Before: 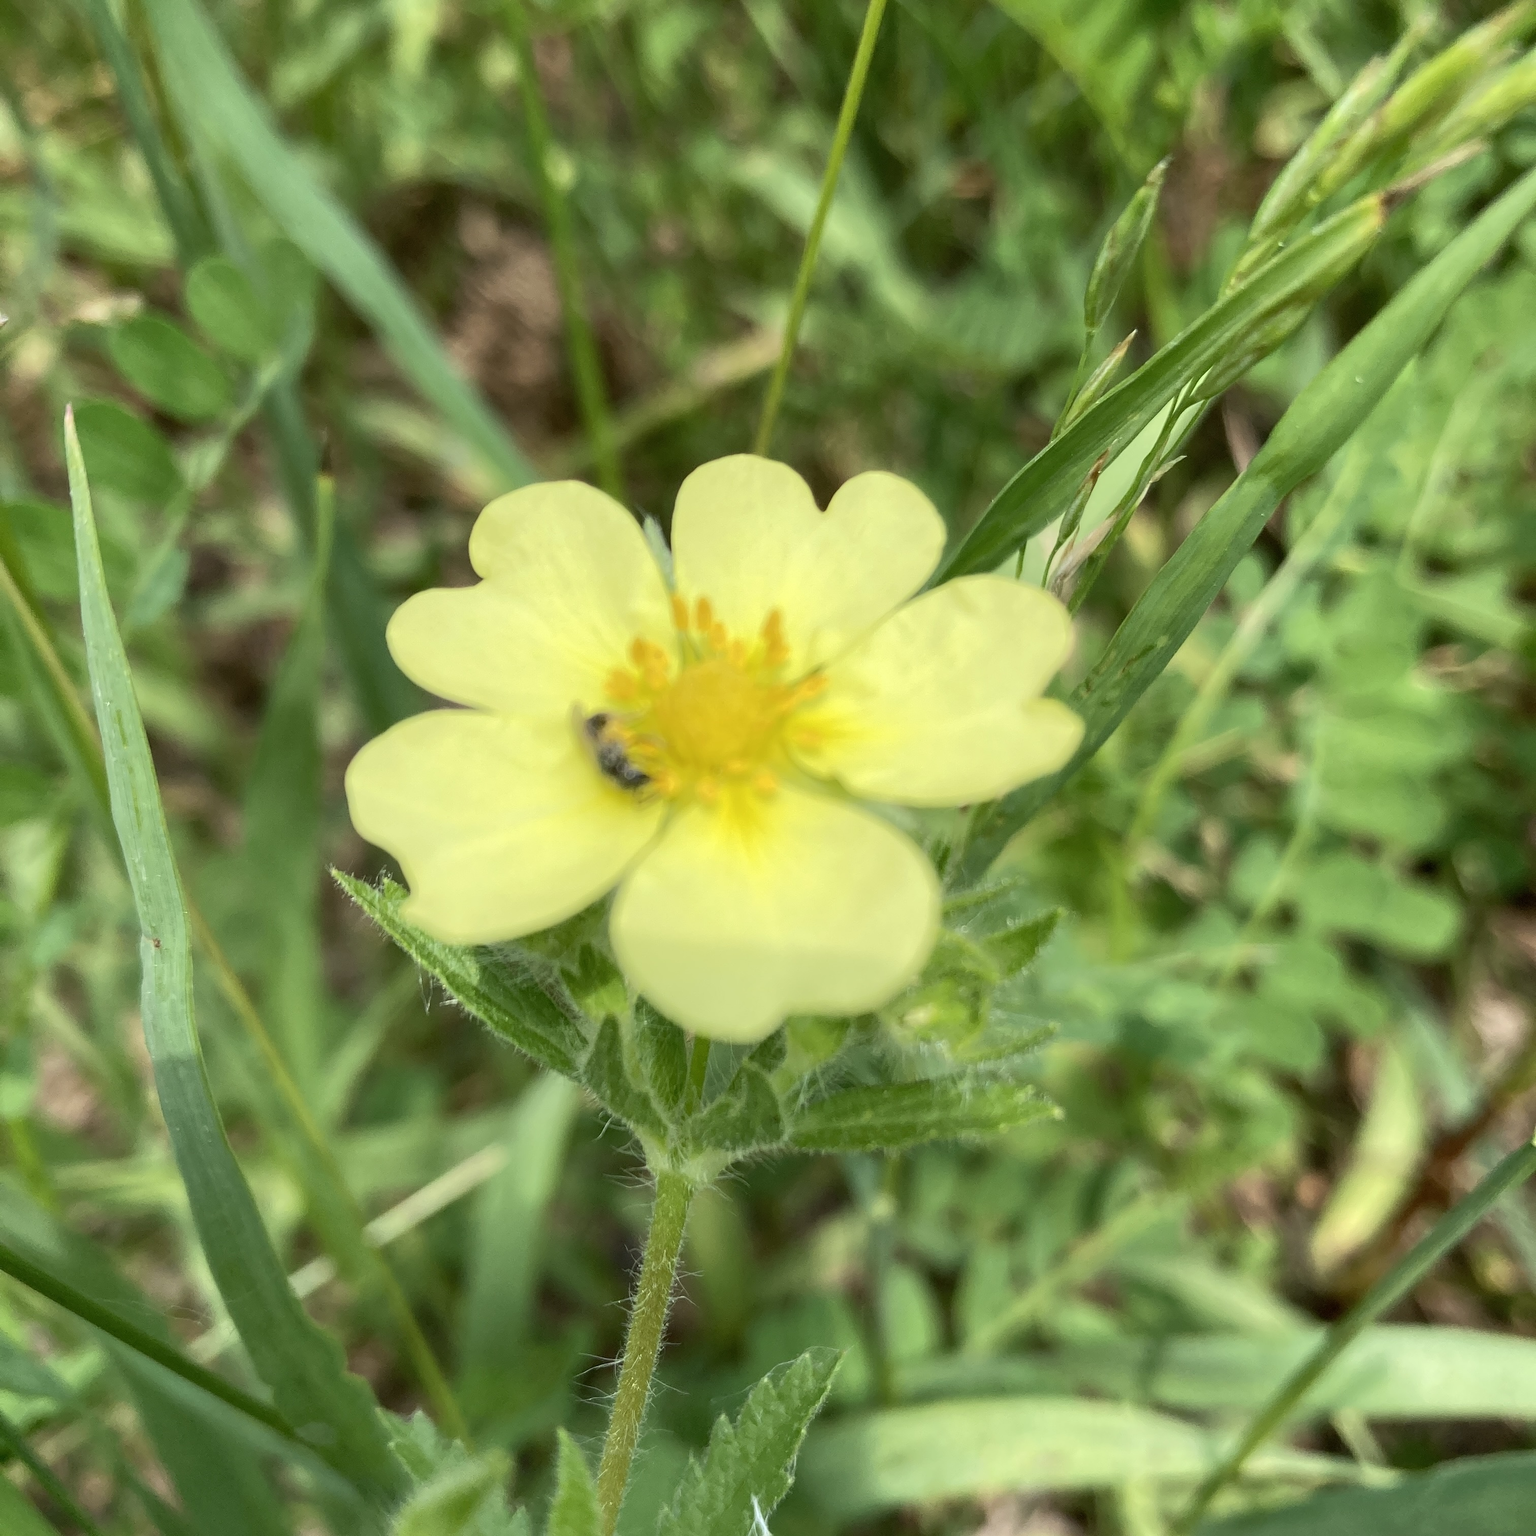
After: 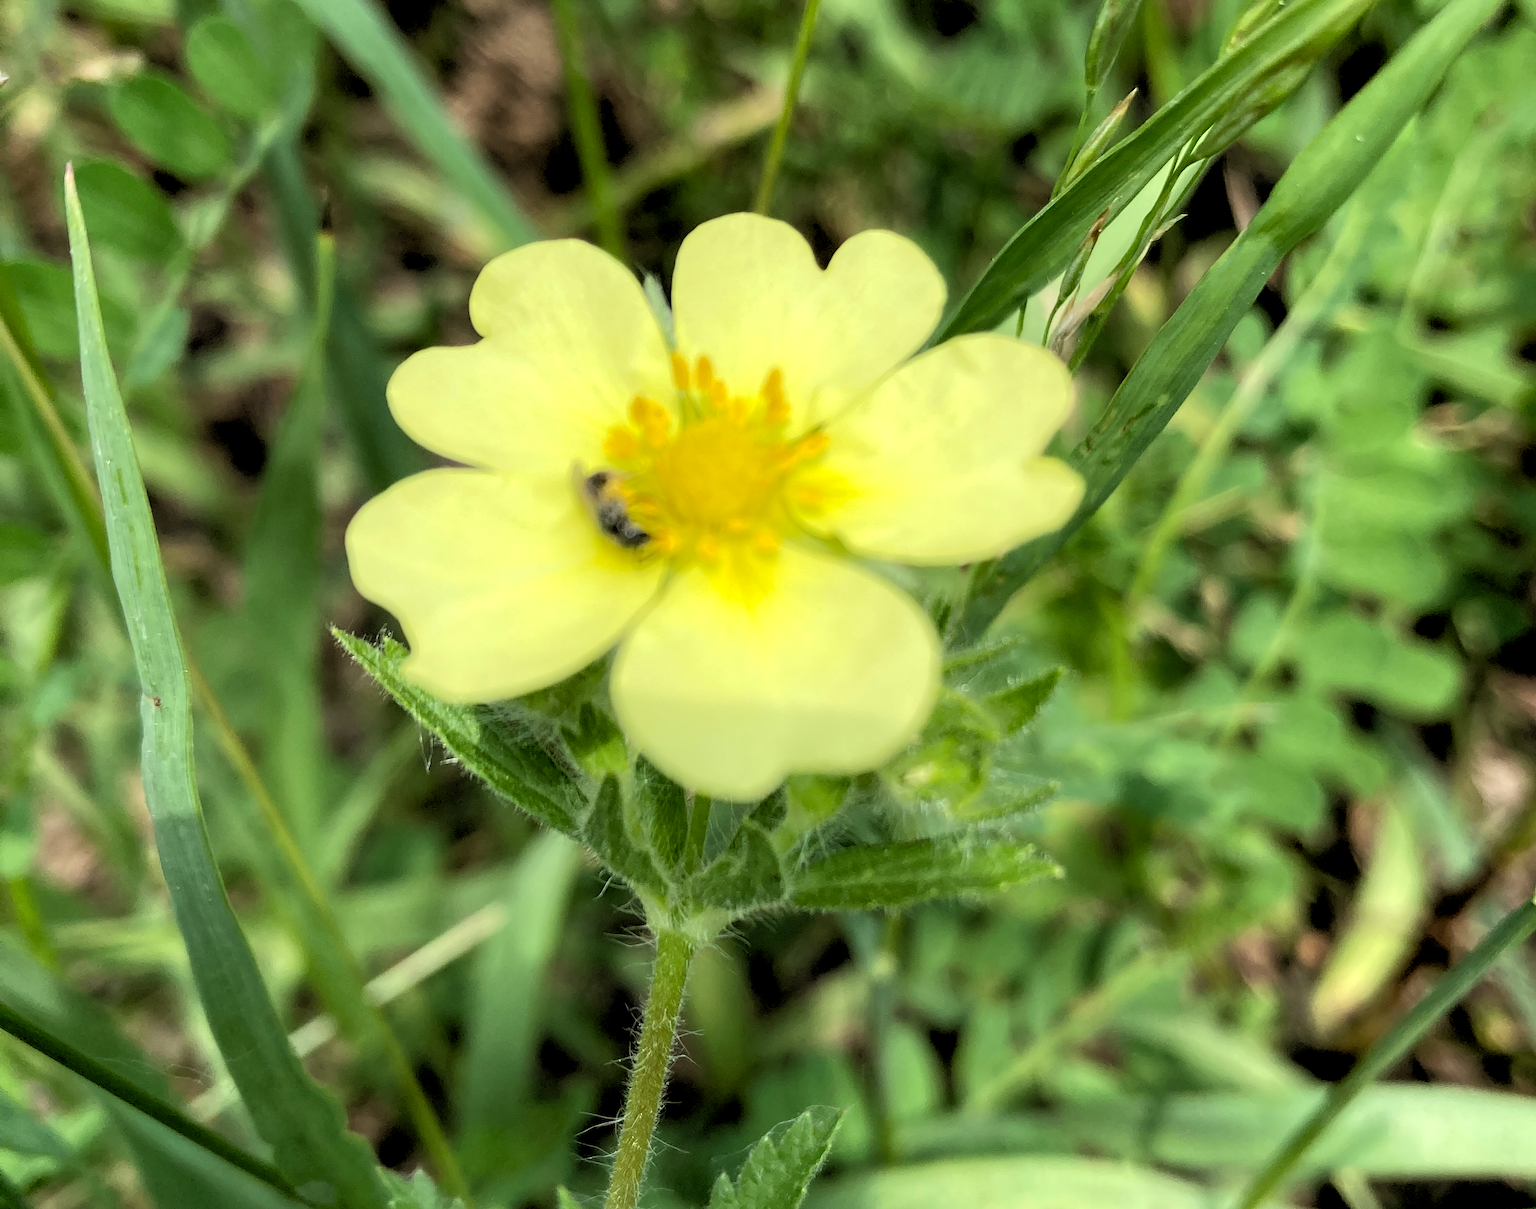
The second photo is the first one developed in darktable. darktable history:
rgb levels: levels [[0.034, 0.472, 0.904], [0, 0.5, 1], [0, 0.5, 1]]
crop and rotate: top 15.774%, bottom 5.506%
